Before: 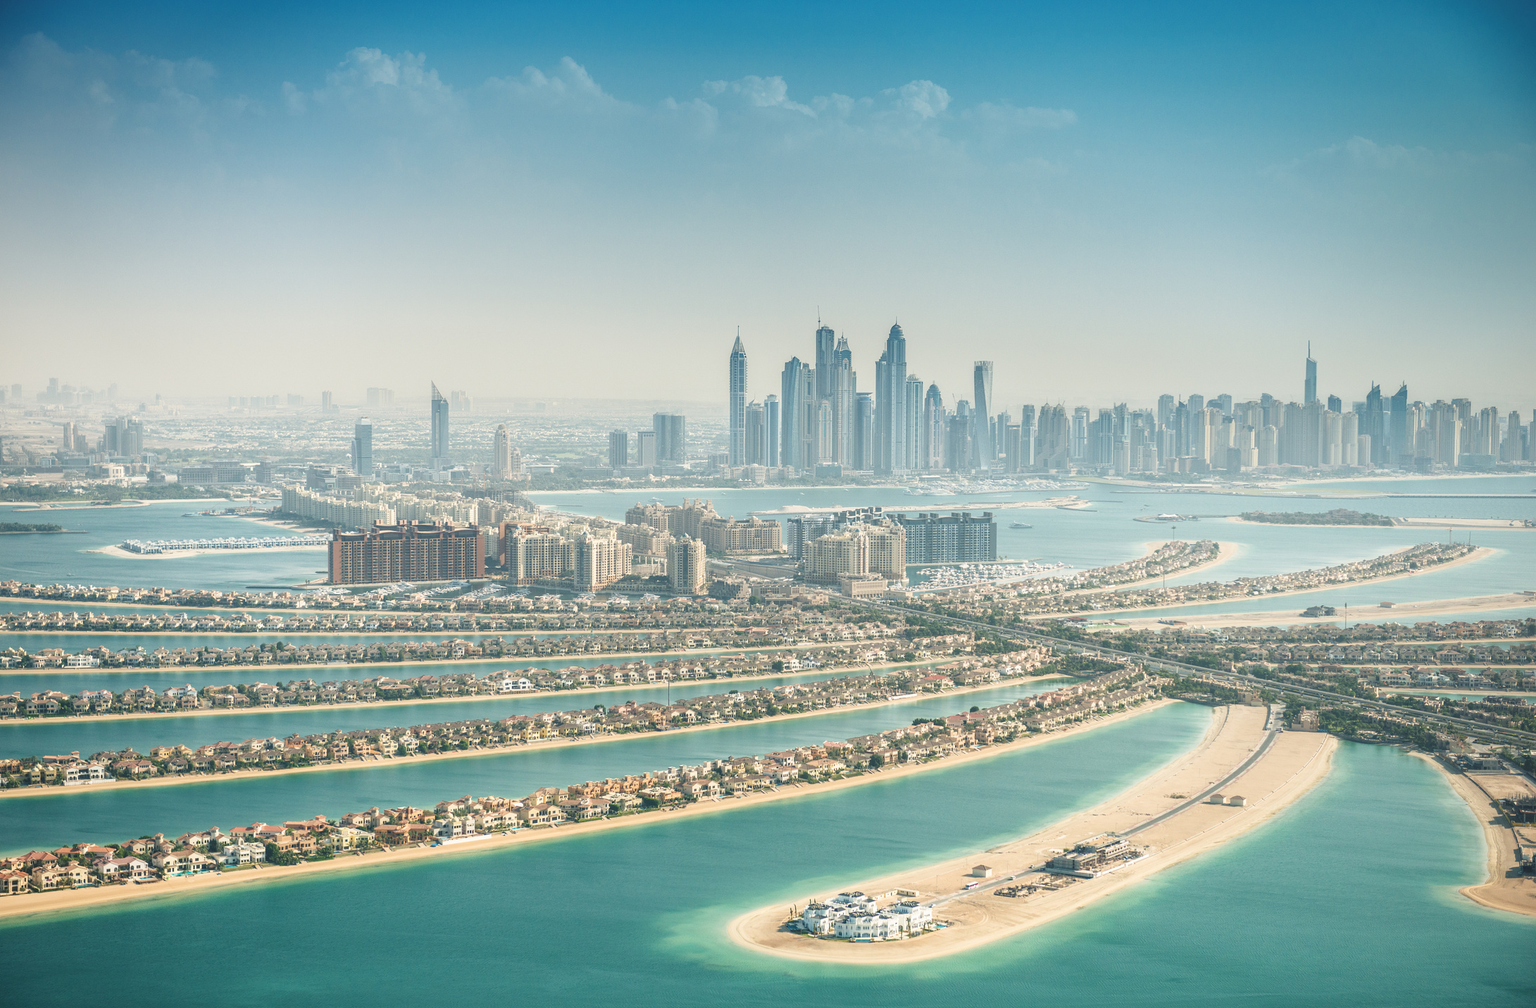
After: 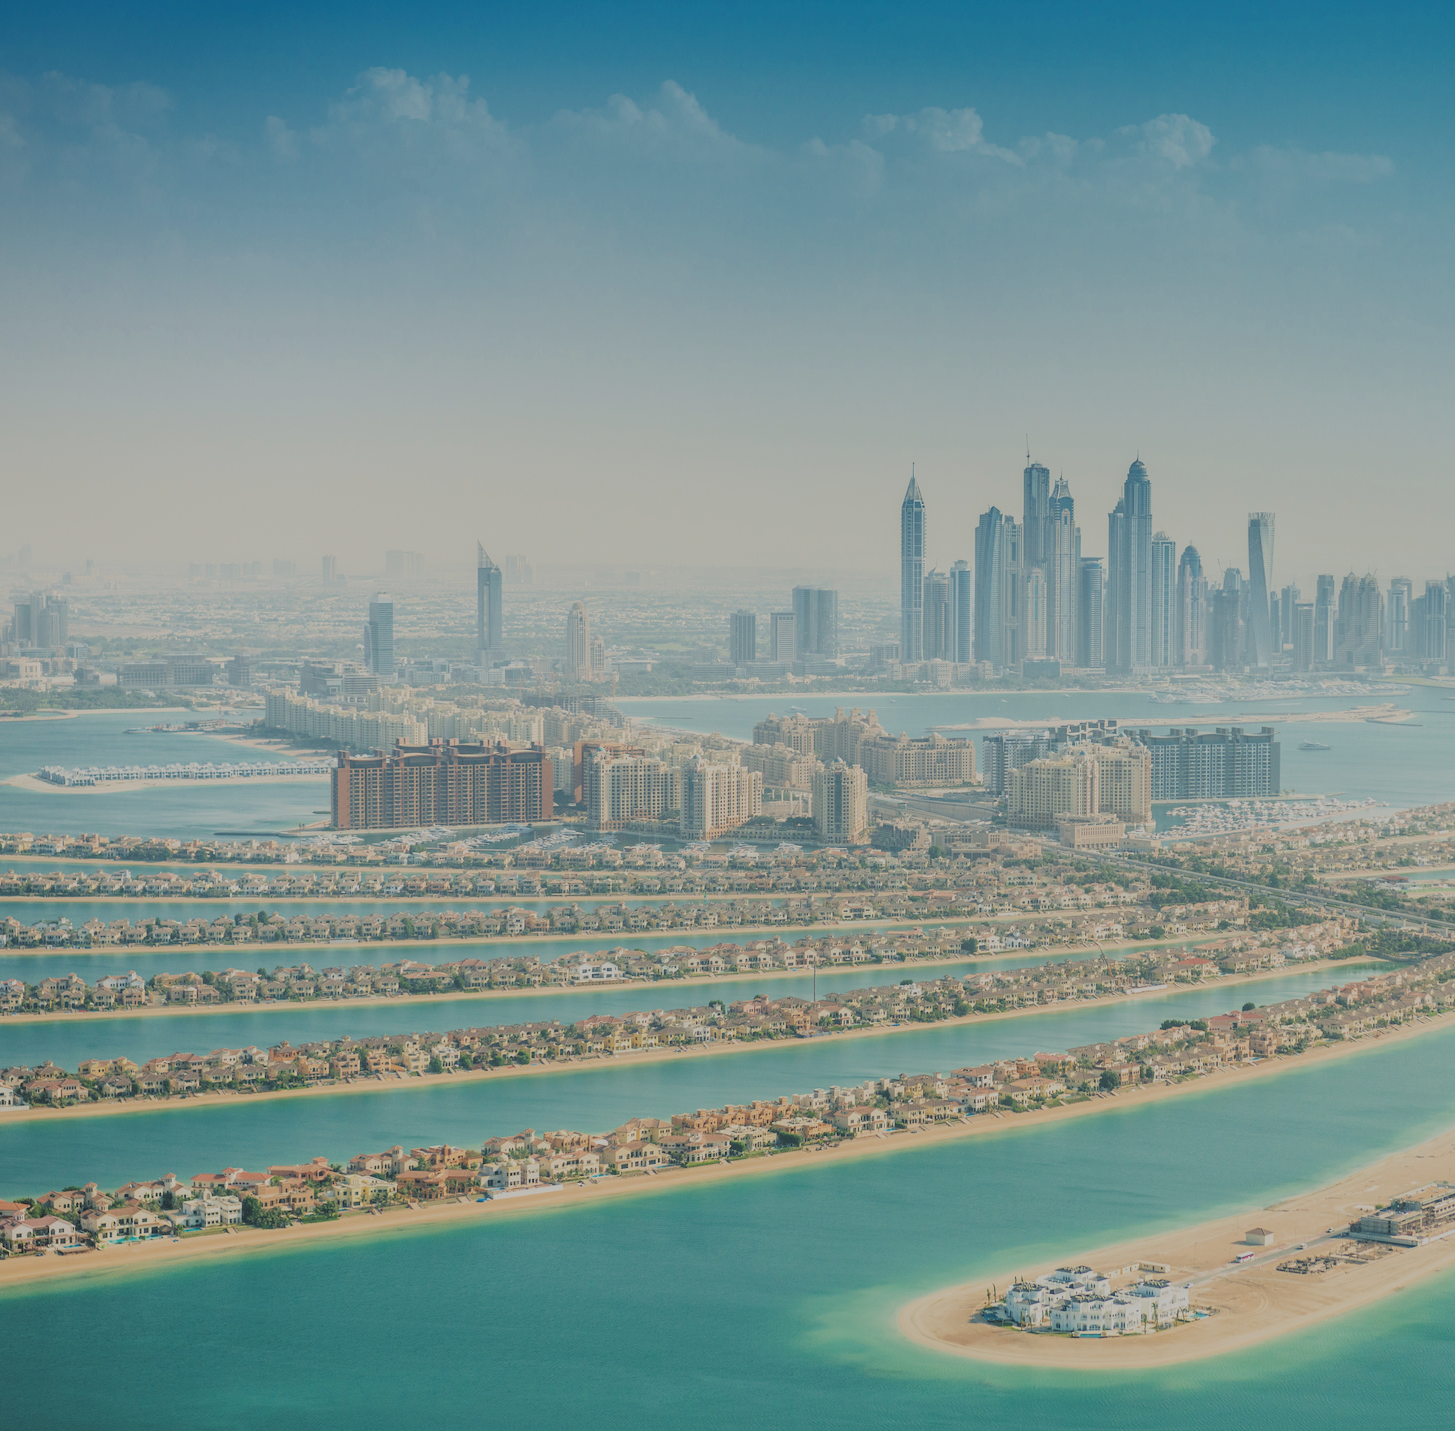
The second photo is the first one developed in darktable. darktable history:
filmic rgb: middle gray luminance 3.26%, black relative exposure -5.91 EV, white relative exposure 6.34 EV, dynamic range scaling 21.91%, target black luminance 0%, hardness 2.31, latitude 46.53%, contrast 0.789, highlights saturation mix 99.89%, shadows ↔ highlights balance 0.153%
crop and rotate: left 6.203%, right 27.084%
